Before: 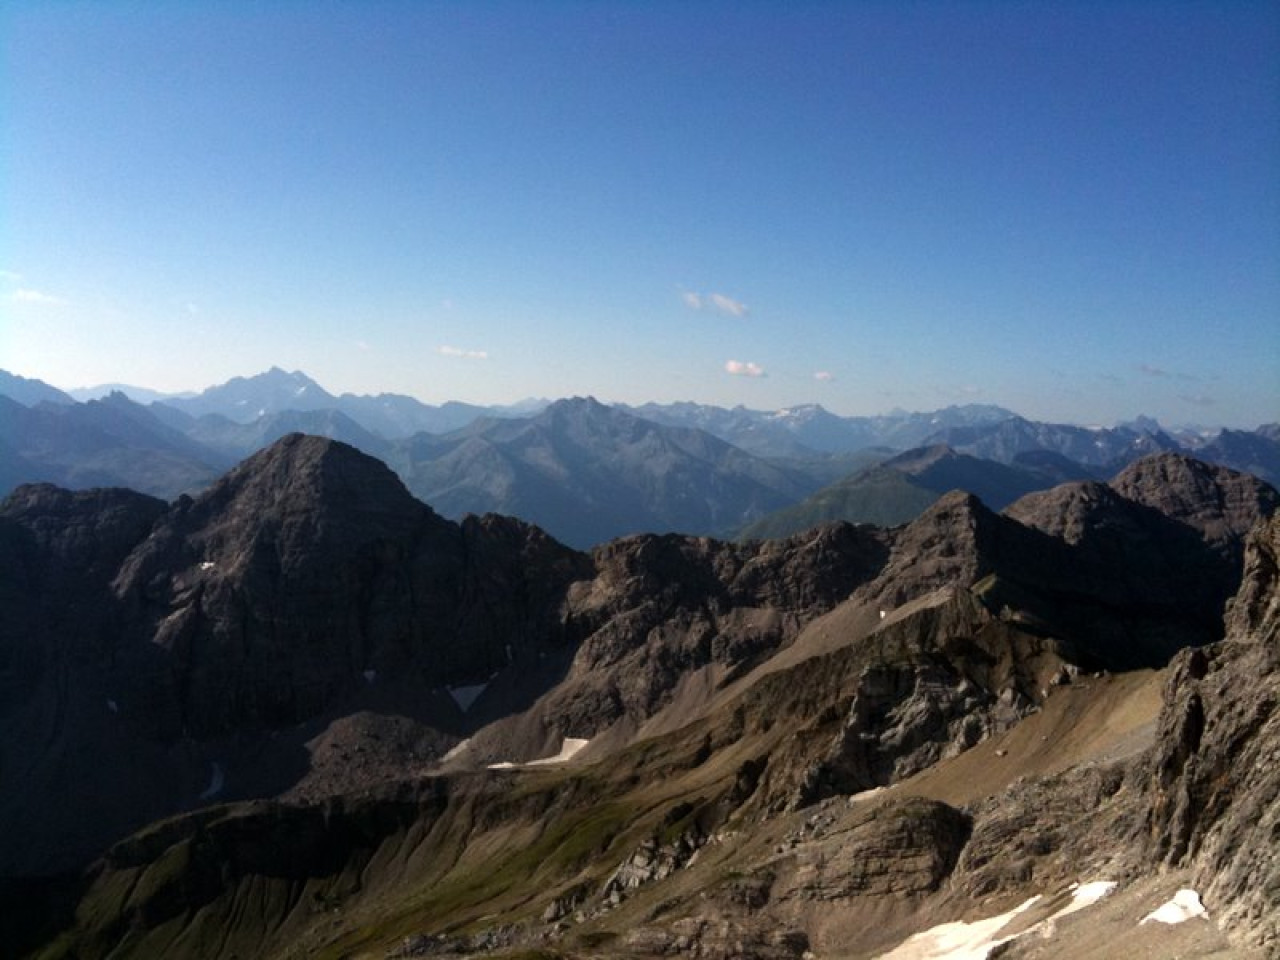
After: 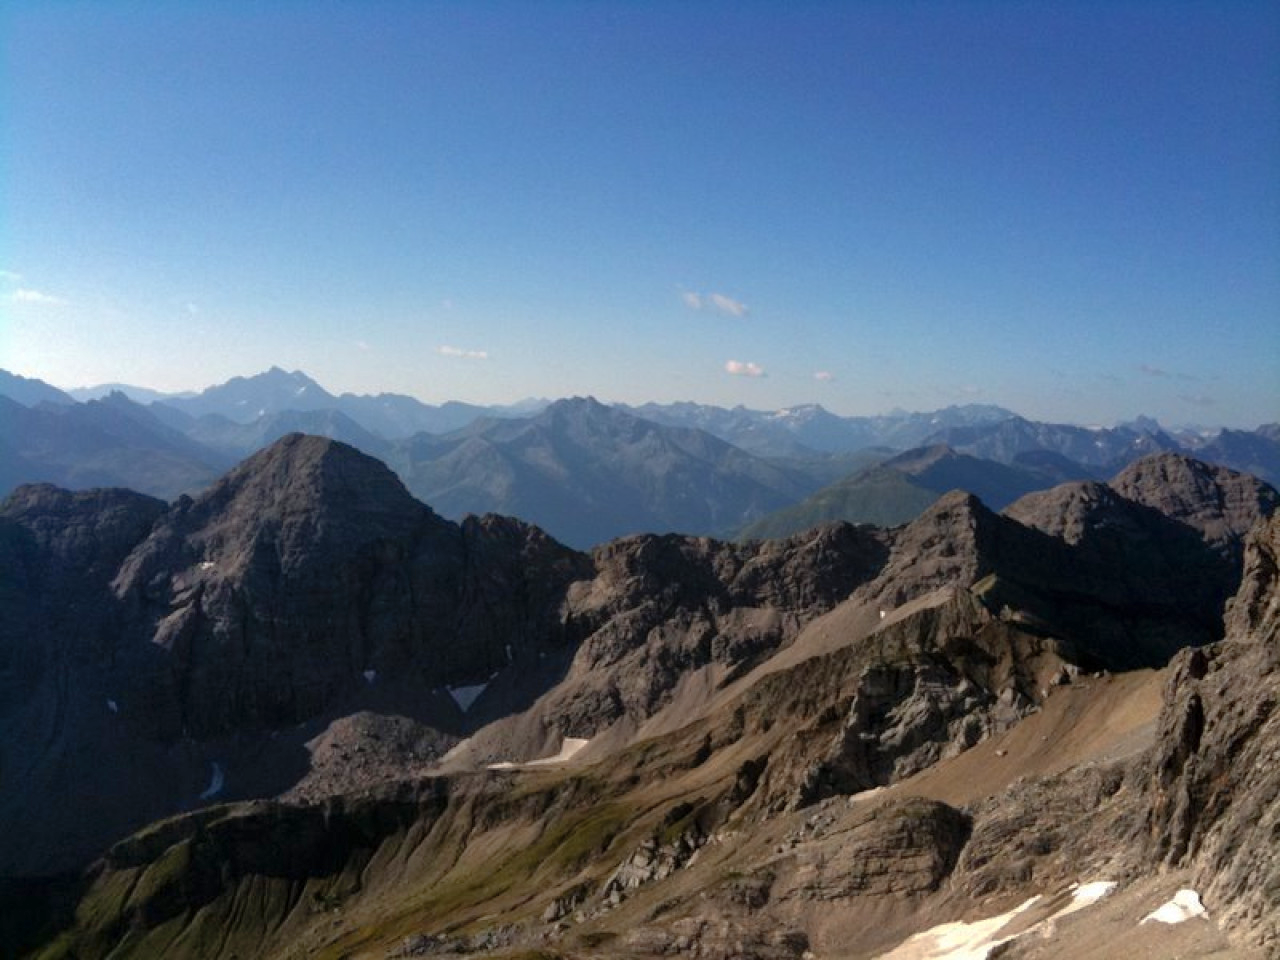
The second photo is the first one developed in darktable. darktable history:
color zones: curves: ch1 [(0, 0.455) (0.063, 0.455) (0.286, 0.495) (0.429, 0.5) (0.571, 0.5) (0.714, 0.5) (0.857, 0.5) (1, 0.455)]; ch2 [(0, 0.532) (0.063, 0.521) (0.233, 0.447) (0.429, 0.489) (0.571, 0.5) (0.714, 0.5) (0.857, 0.5) (1, 0.532)]
shadows and highlights: on, module defaults
